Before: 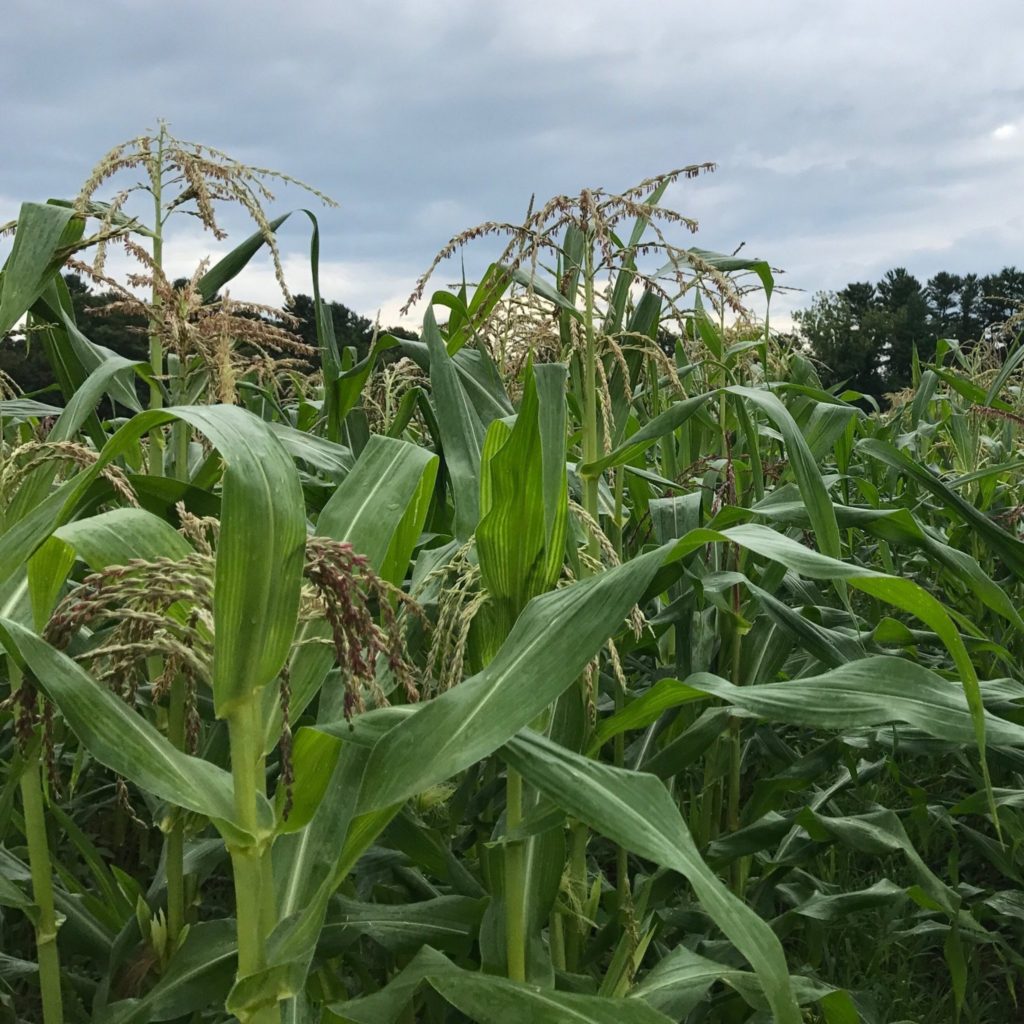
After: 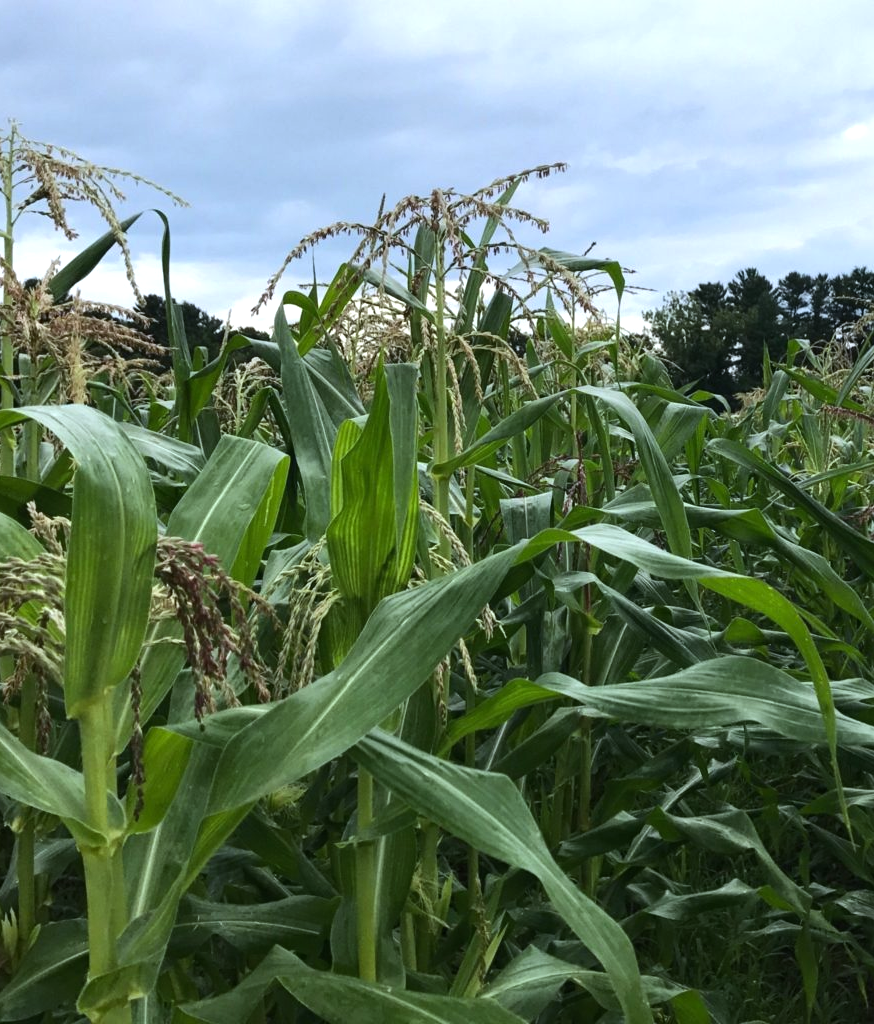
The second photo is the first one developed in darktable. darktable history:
white balance: red 0.954, blue 1.079
crop and rotate: left 14.584%
tone equalizer: -8 EV -0.417 EV, -7 EV -0.389 EV, -6 EV -0.333 EV, -5 EV -0.222 EV, -3 EV 0.222 EV, -2 EV 0.333 EV, -1 EV 0.389 EV, +0 EV 0.417 EV, edges refinement/feathering 500, mask exposure compensation -1.57 EV, preserve details no
